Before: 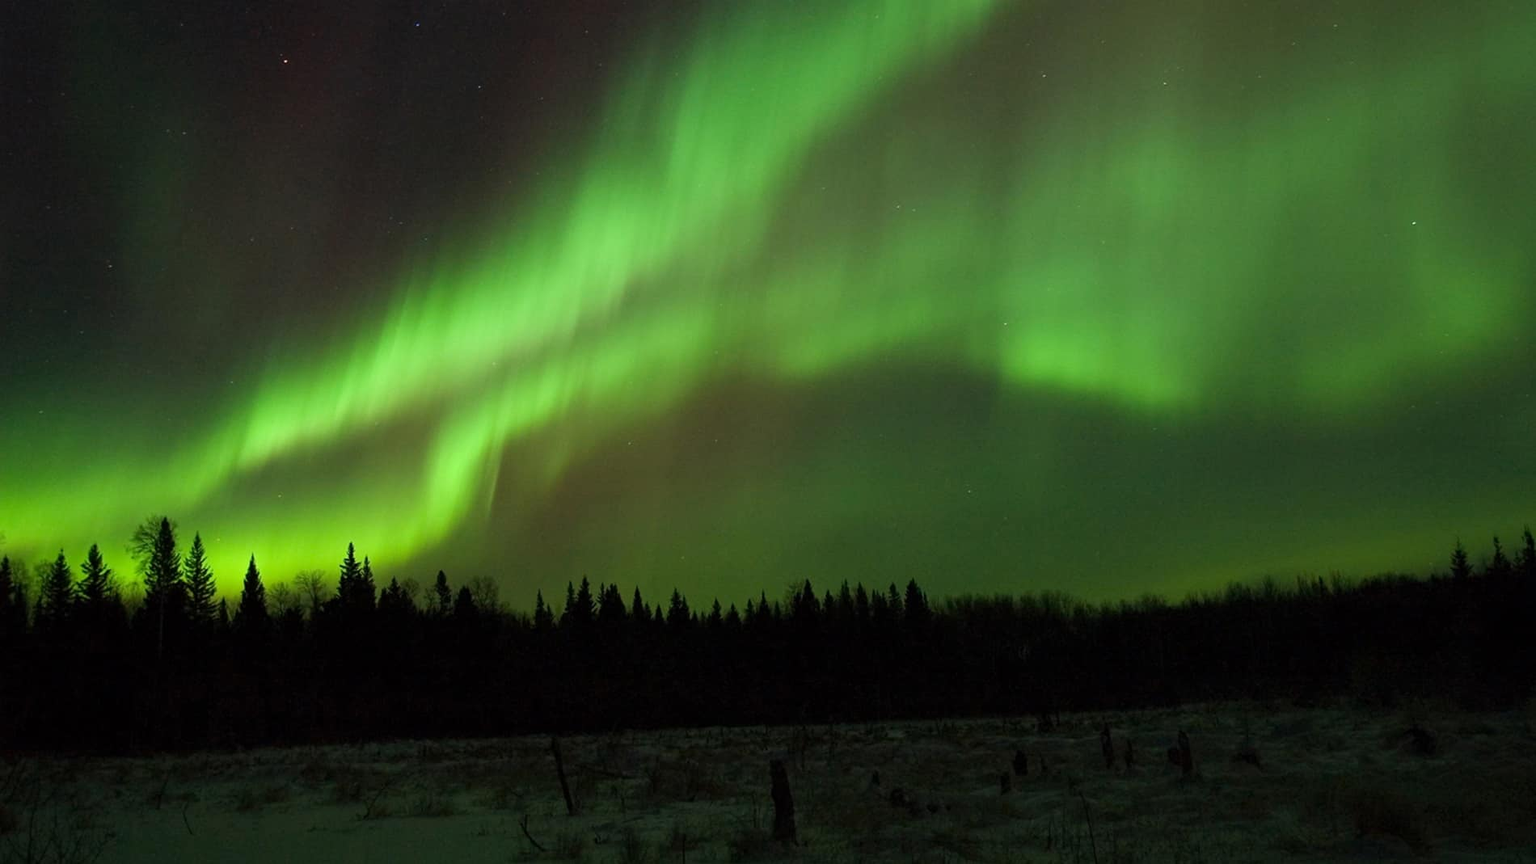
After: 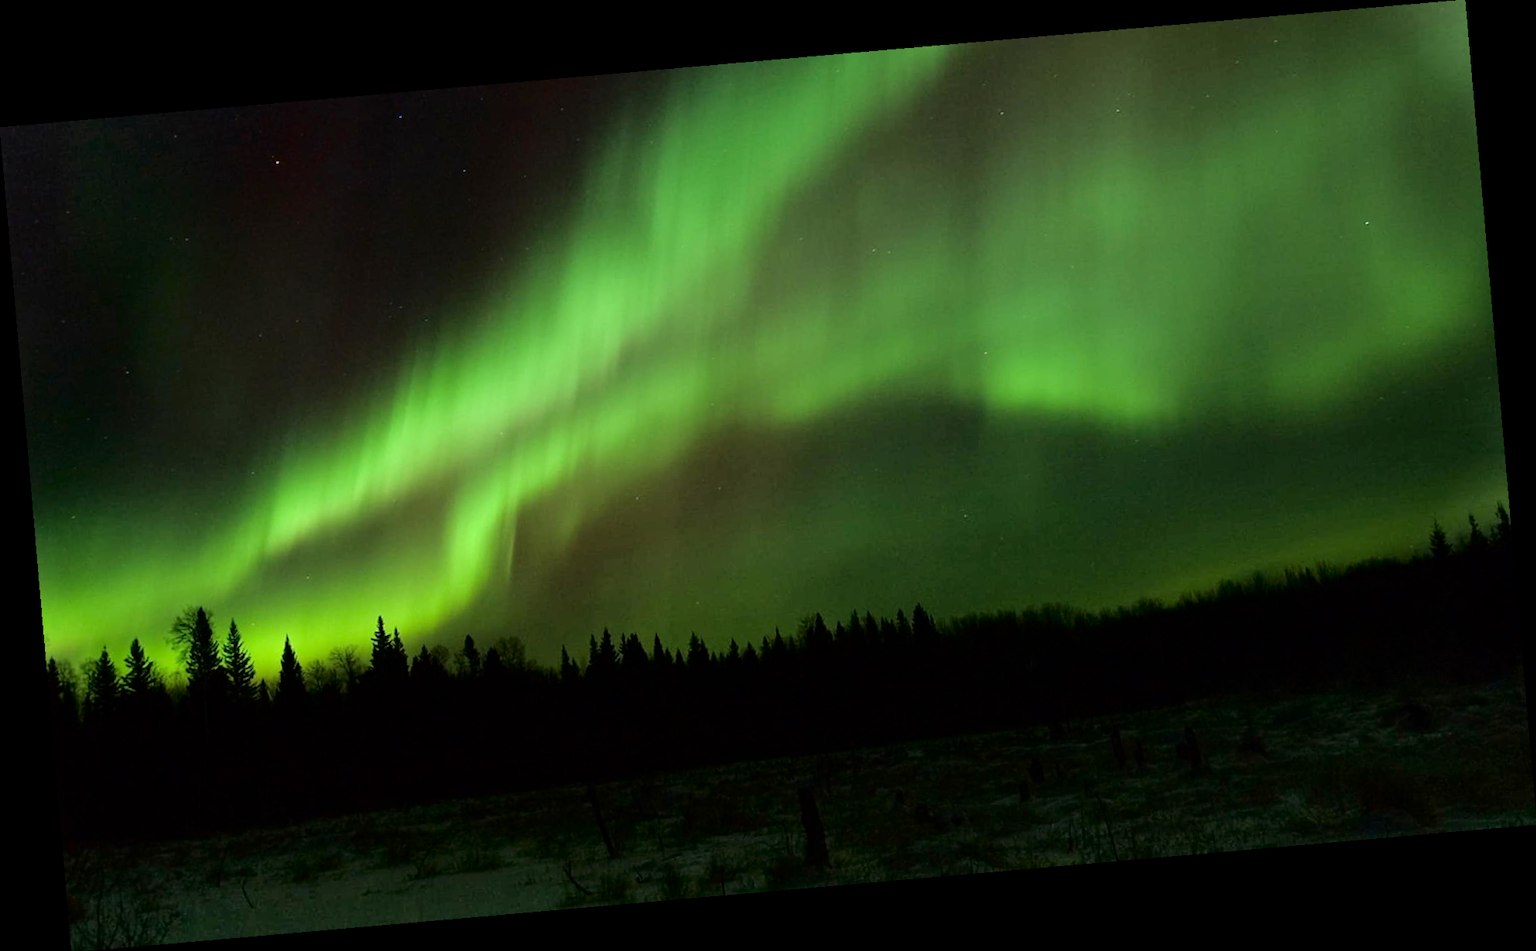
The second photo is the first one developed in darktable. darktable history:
fill light: exposure -2 EV, width 8.6
rotate and perspective: rotation -4.98°, automatic cropping off
shadows and highlights: radius 334.93, shadows 63.48, highlights 6.06, compress 87.7%, highlights color adjustment 39.73%, soften with gaussian
